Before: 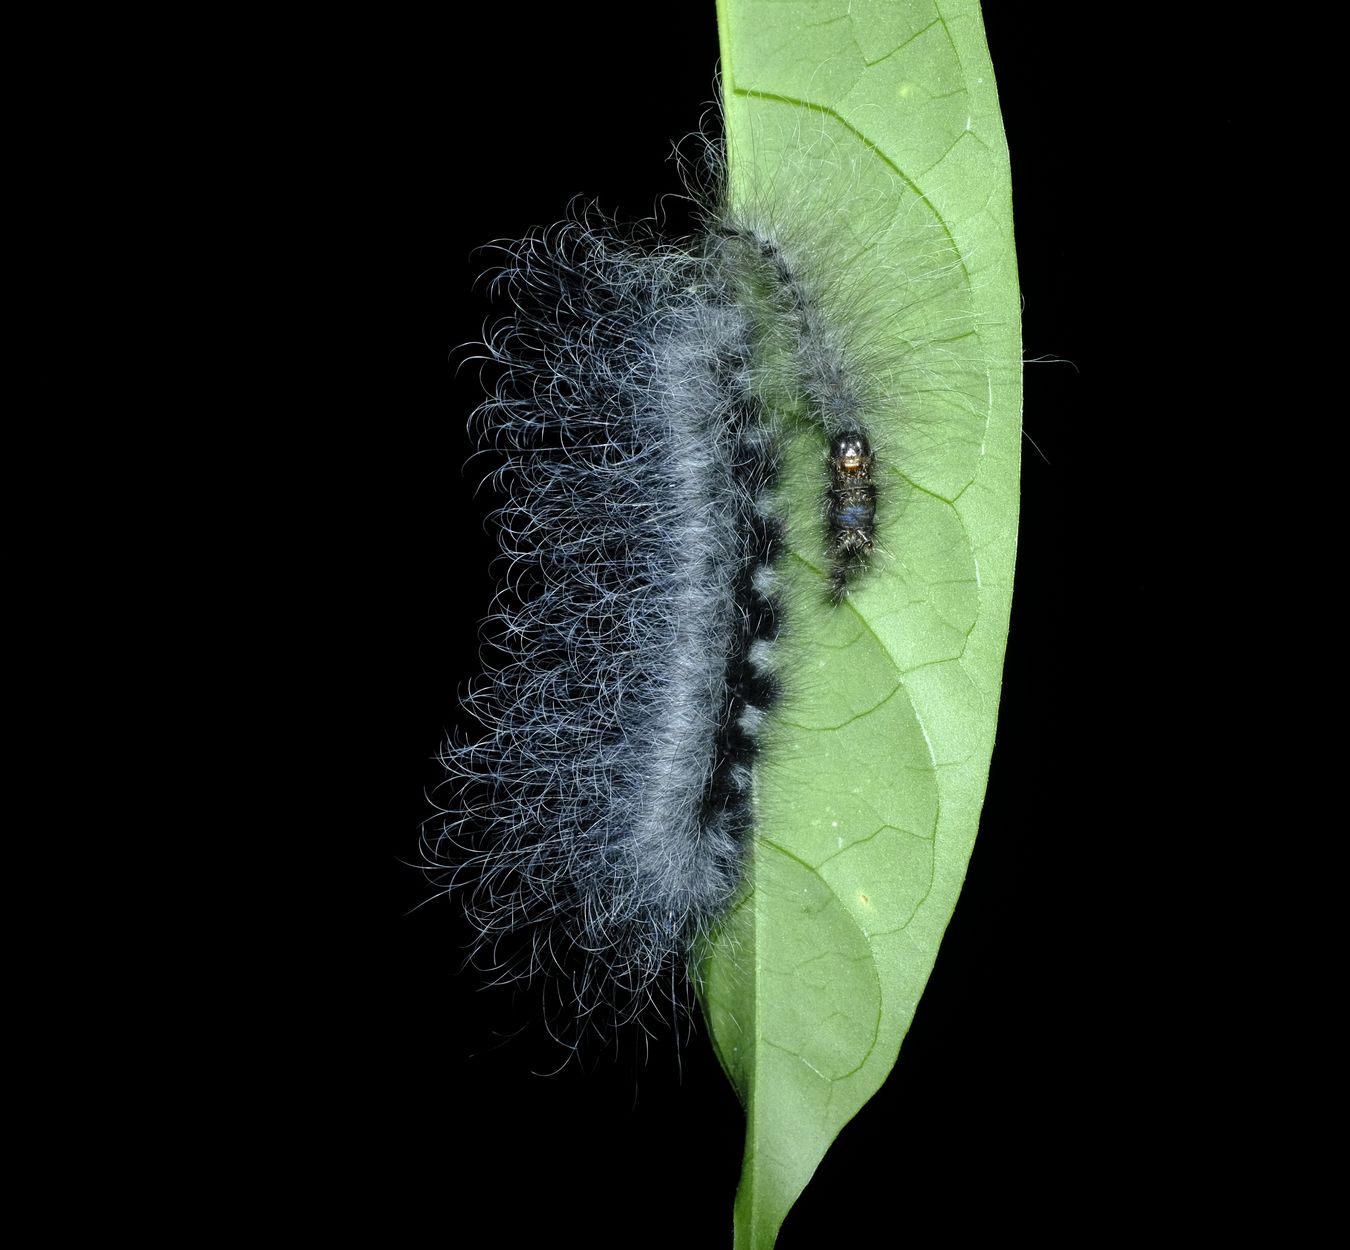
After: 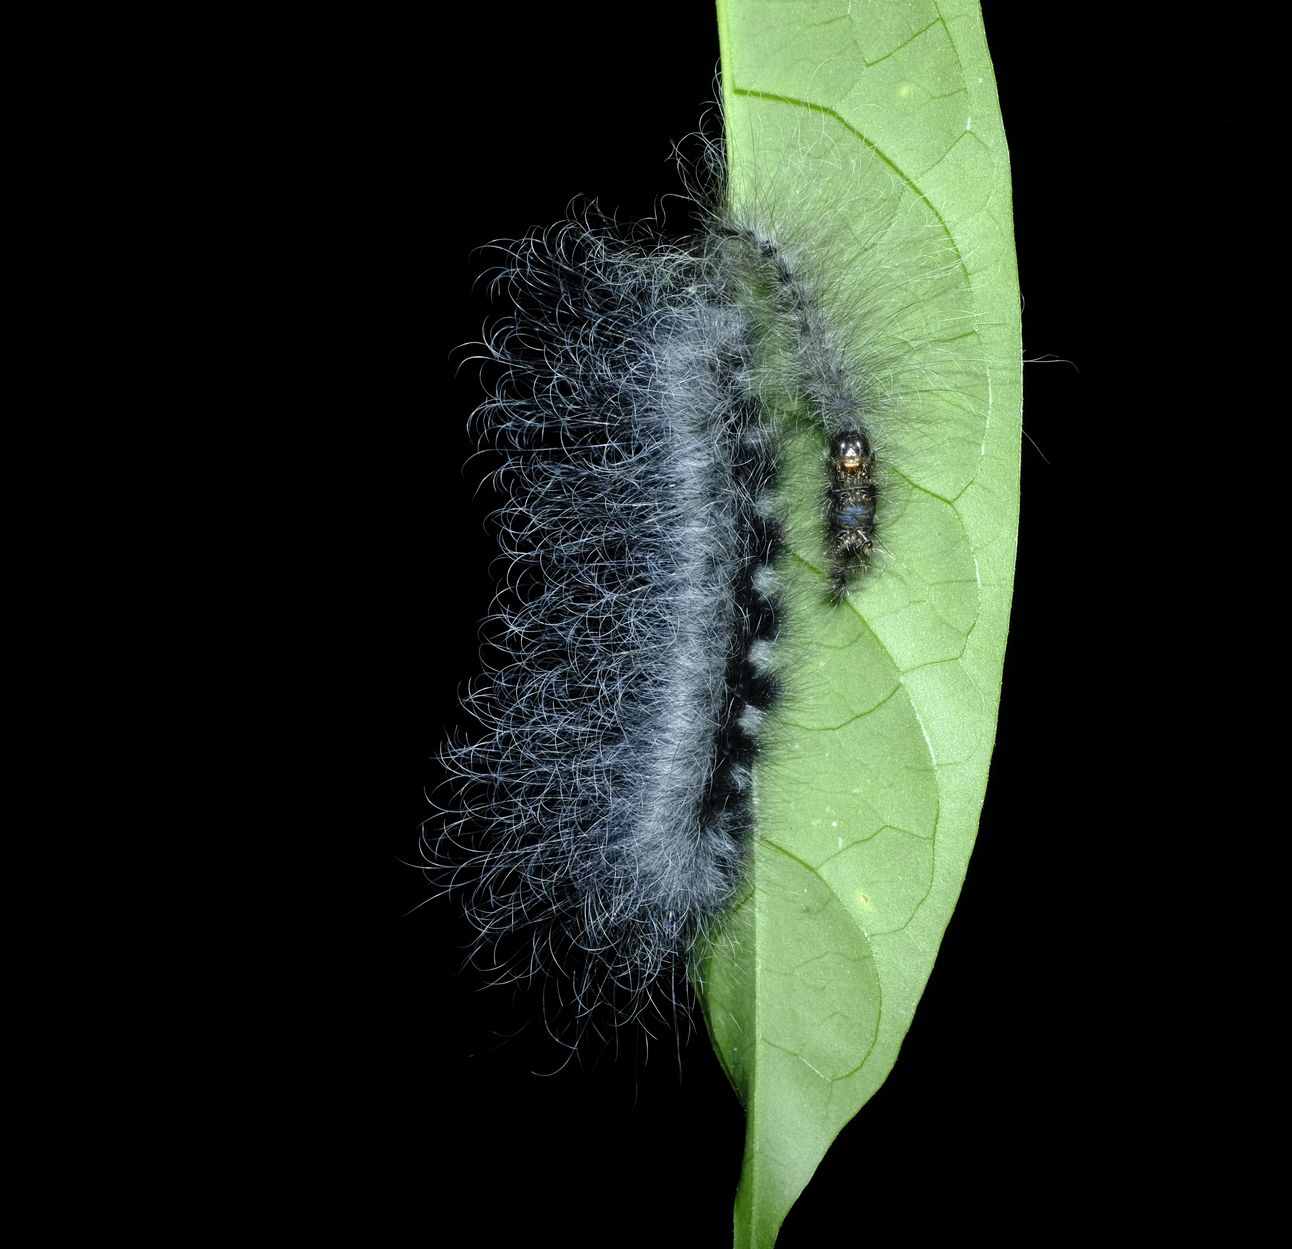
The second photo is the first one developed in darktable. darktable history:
contrast brightness saturation: contrast 0.074
crop: right 4.246%, bottom 0.027%
